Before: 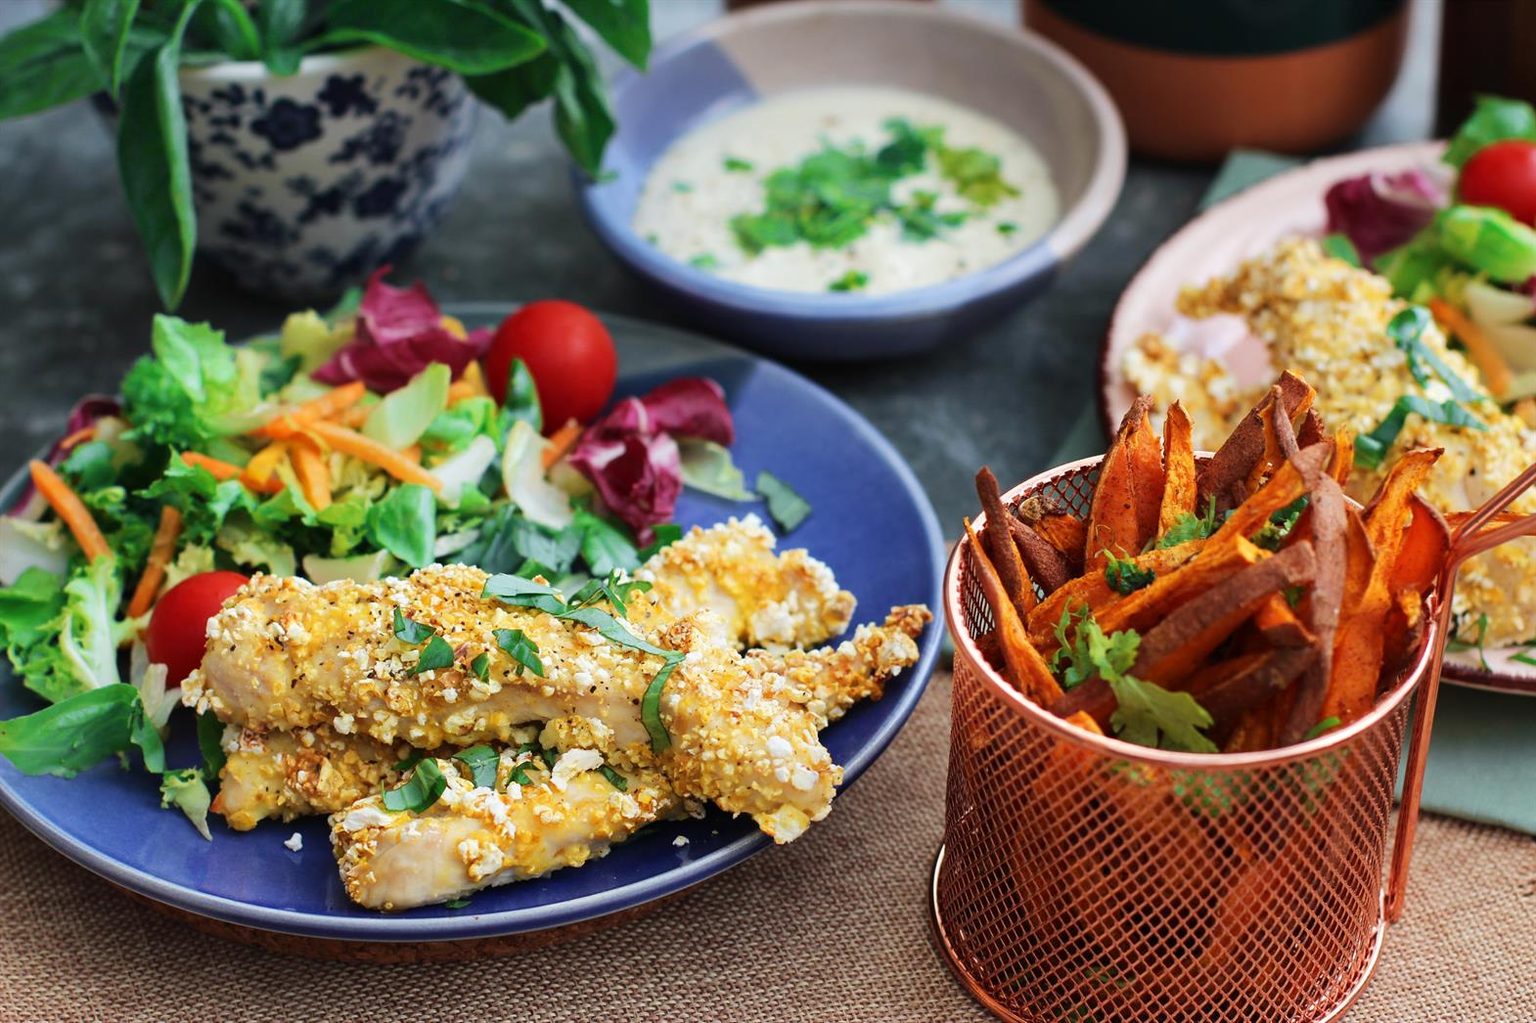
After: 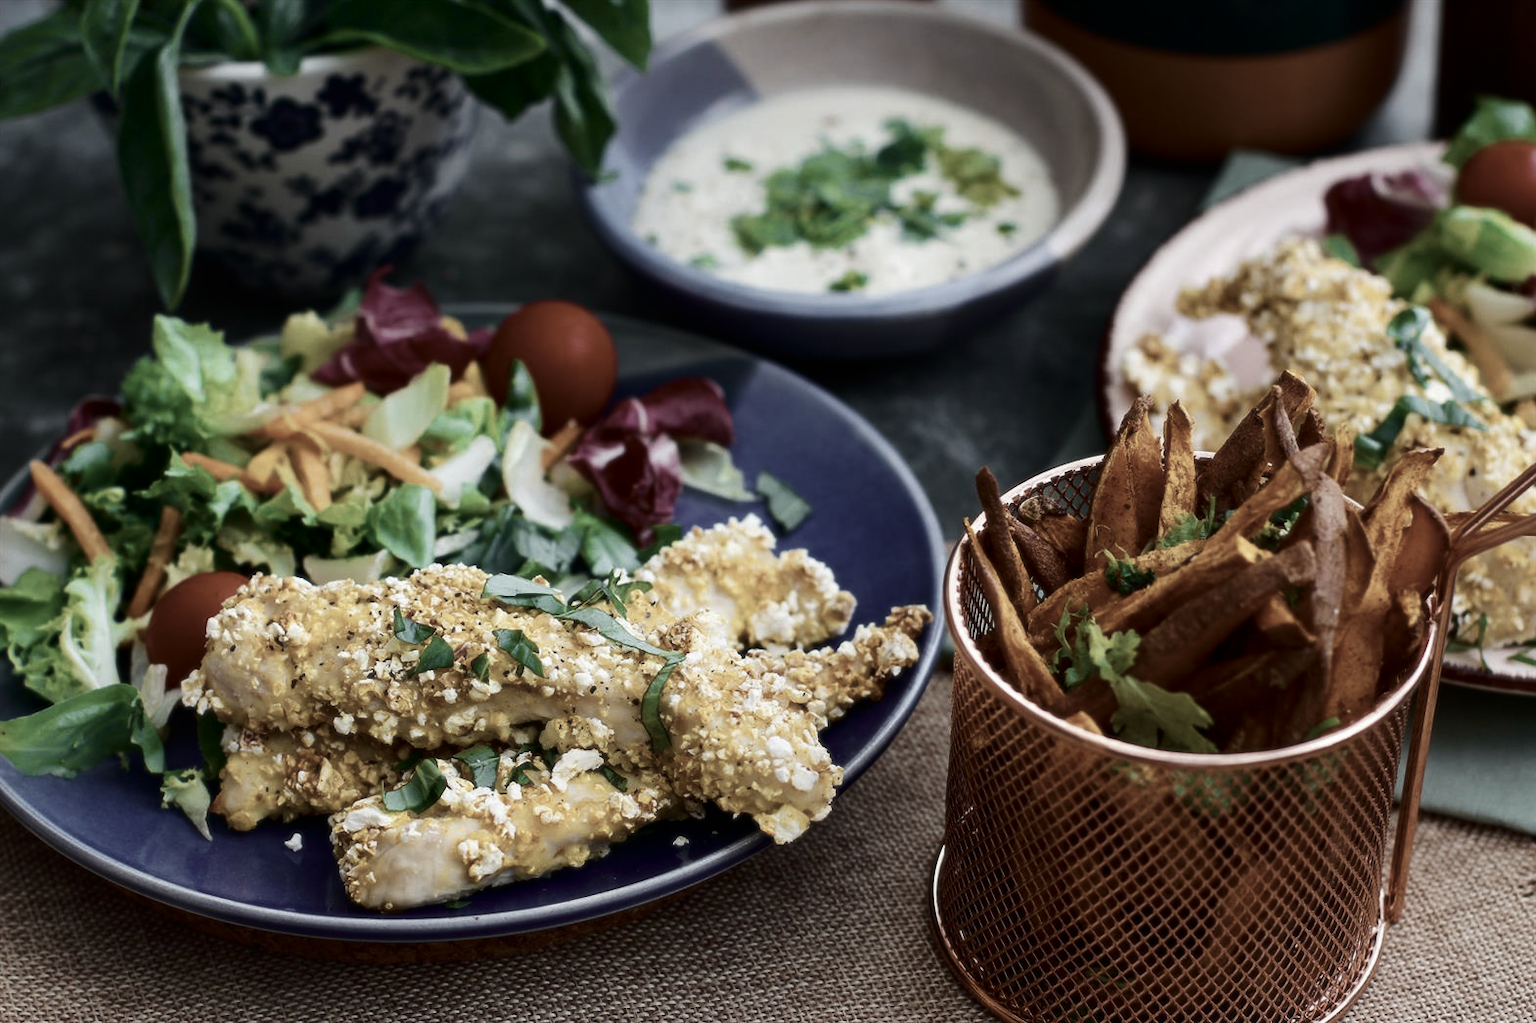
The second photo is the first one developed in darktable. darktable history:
color correction: saturation 0.3
soften: size 10%, saturation 50%, brightness 0.2 EV, mix 10%
color balance rgb: linear chroma grading › global chroma 15%, perceptual saturation grading › global saturation 30%
contrast brightness saturation: contrast 0.13, brightness -0.24, saturation 0.14
